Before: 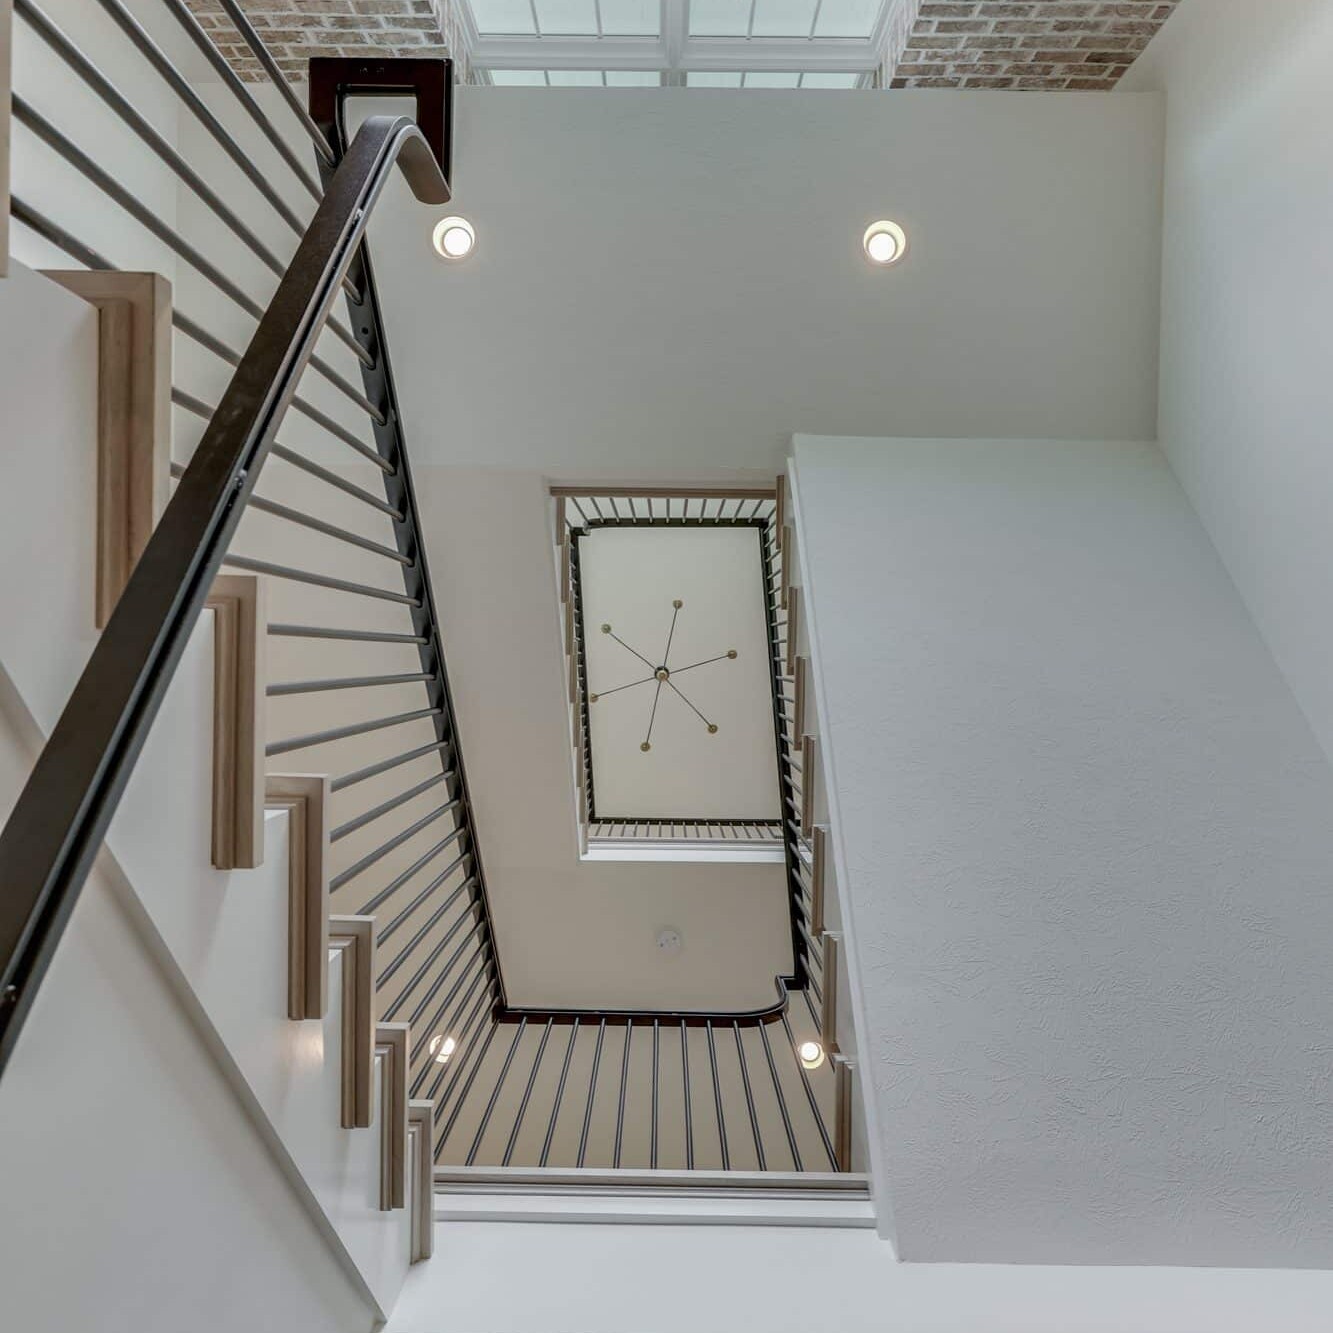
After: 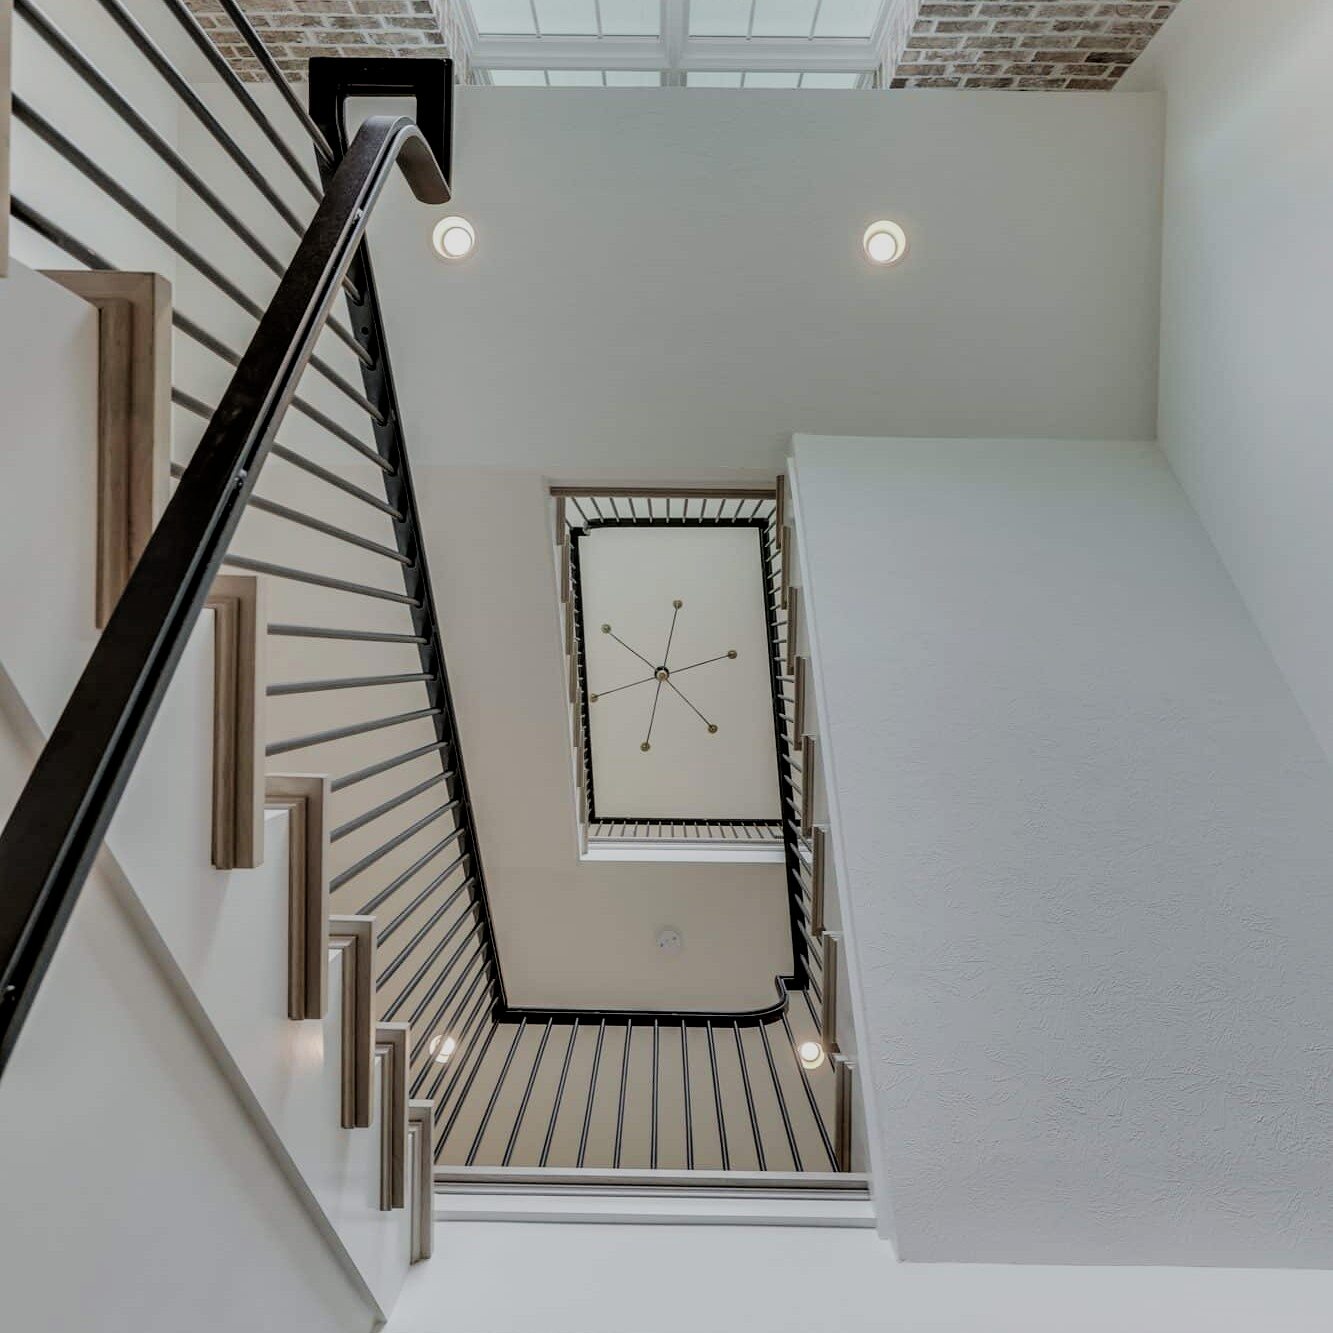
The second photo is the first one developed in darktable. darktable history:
filmic rgb: black relative exposure -5.1 EV, white relative exposure 3.99 EV, hardness 2.91, contrast 1.192, highlights saturation mix -30.32%, iterations of high-quality reconstruction 0
